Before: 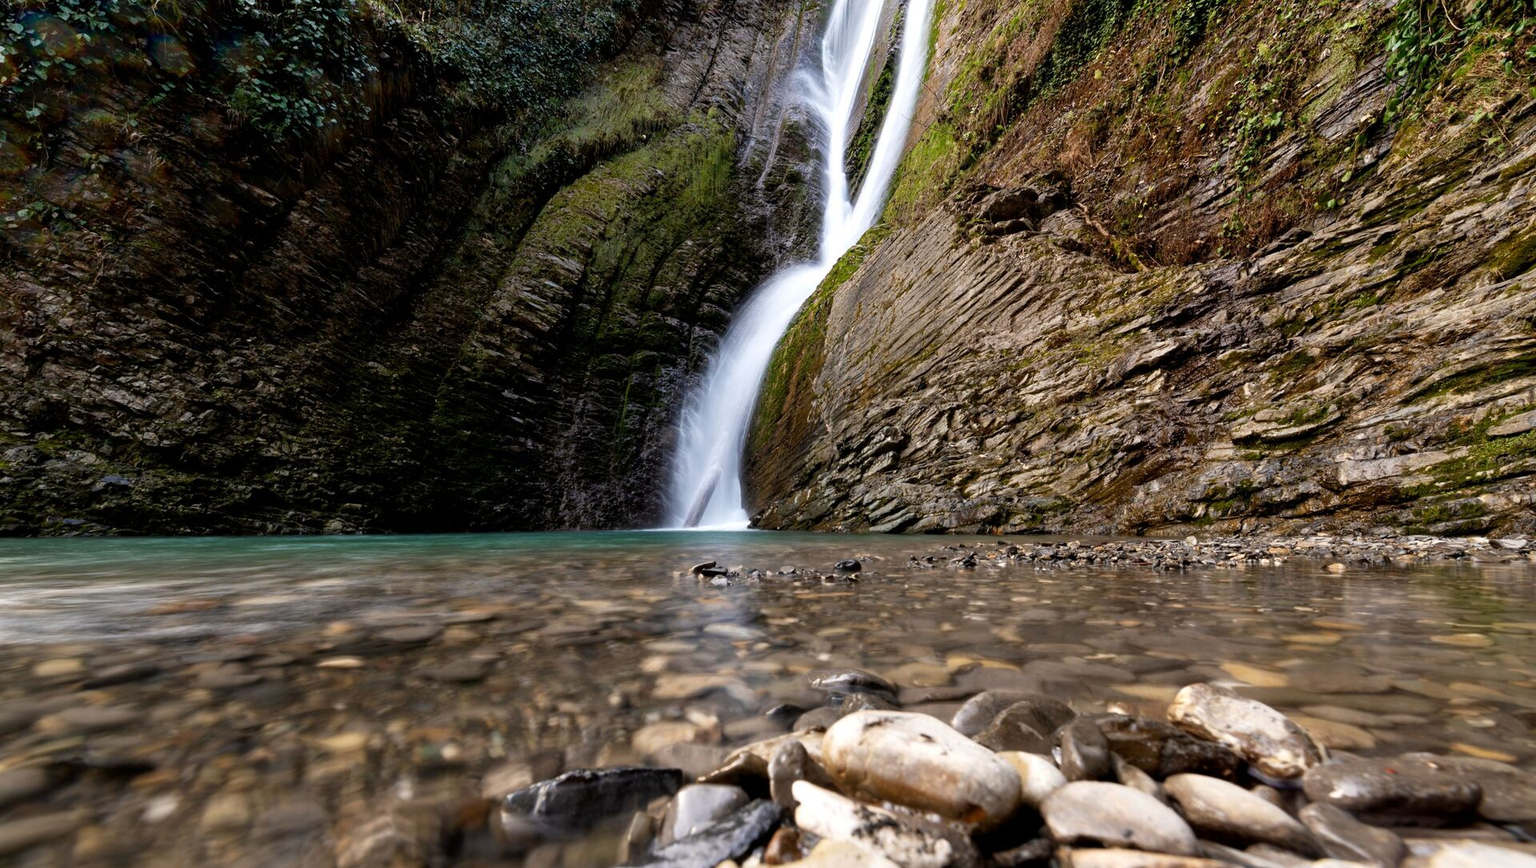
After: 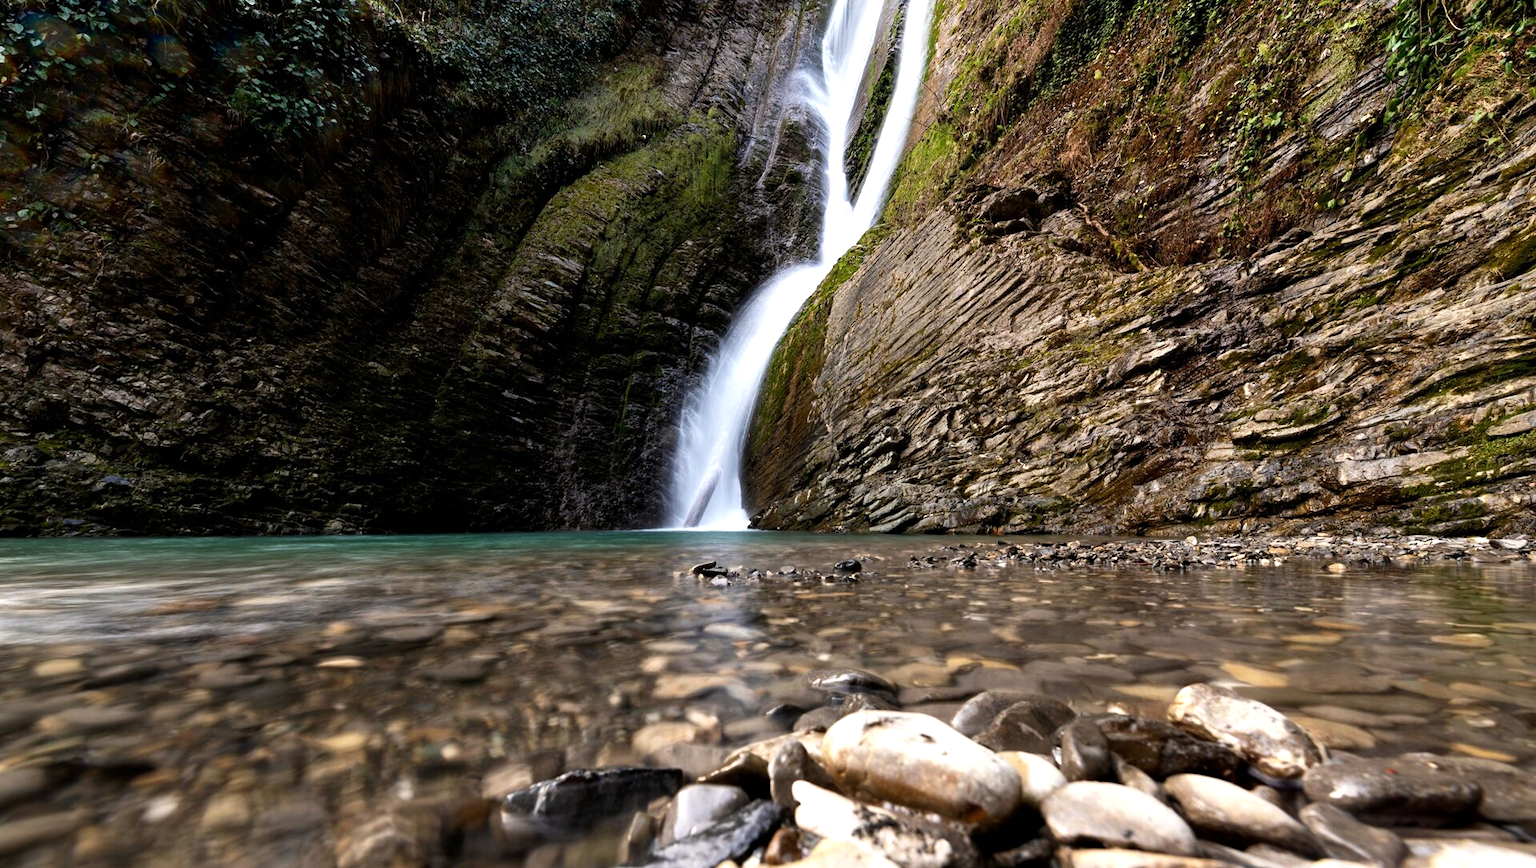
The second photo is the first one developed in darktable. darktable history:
tone equalizer: -8 EV -0.452 EV, -7 EV -0.364 EV, -6 EV -0.323 EV, -5 EV -0.21 EV, -3 EV 0.189 EV, -2 EV 0.354 EV, -1 EV 0.407 EV, +0 EV 0.433 EV, edges refinement/feathering 500, mask exposure compensation -1.57 EV, preserve details no
